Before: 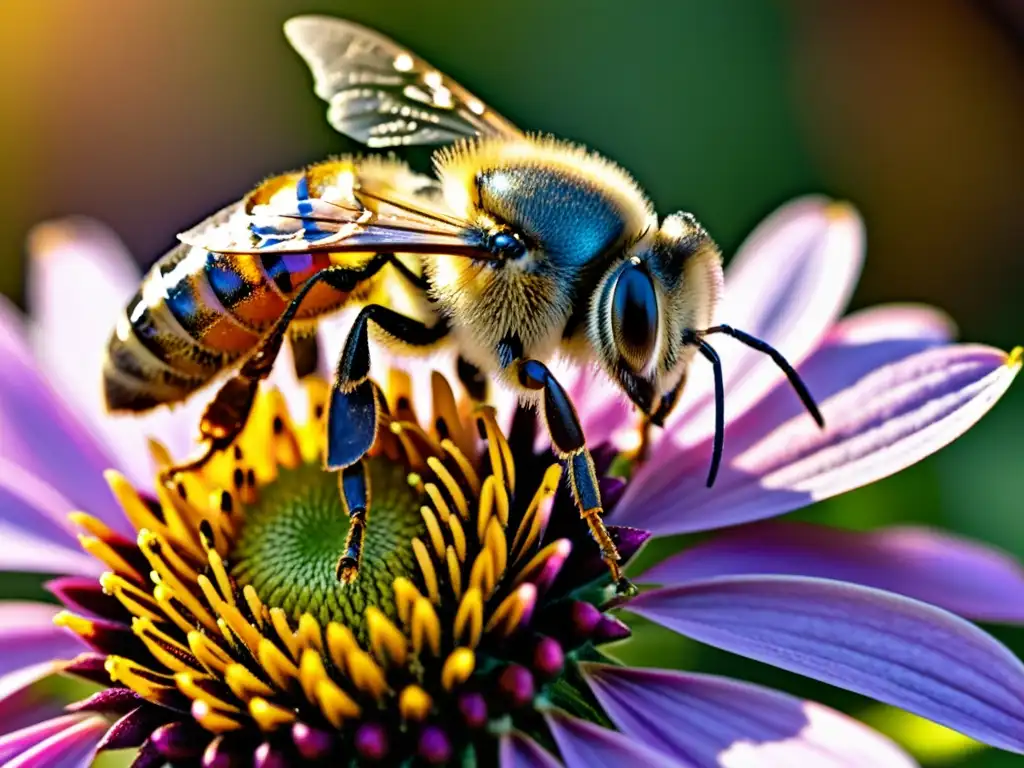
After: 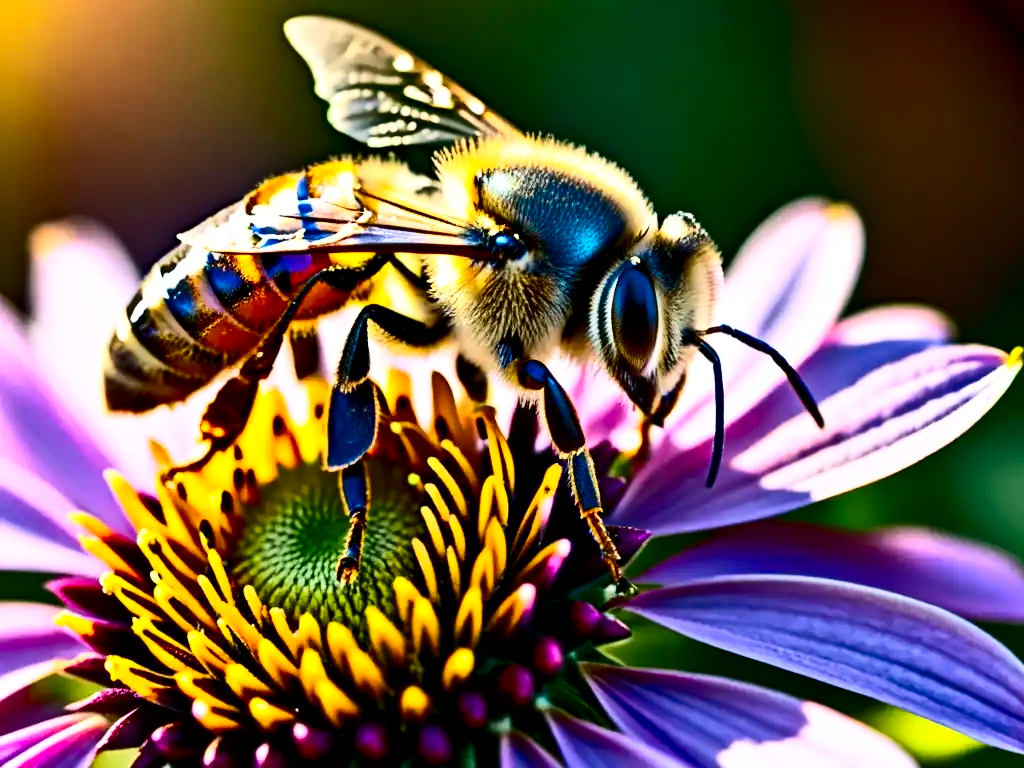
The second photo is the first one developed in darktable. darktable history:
exposure: black level correction 0.002, compensate highlight preservation false
contrast brightness saturation: contrast 0.408, brightness 0.041, saturation 0.252
contrast equalizer: y [[0.514, 0.573, 0.581, 0.508, 0.5, 0.5], [0.5 ×6], [0.5 ×6], [0 ×6], [0 ×6]], mix 0.308
